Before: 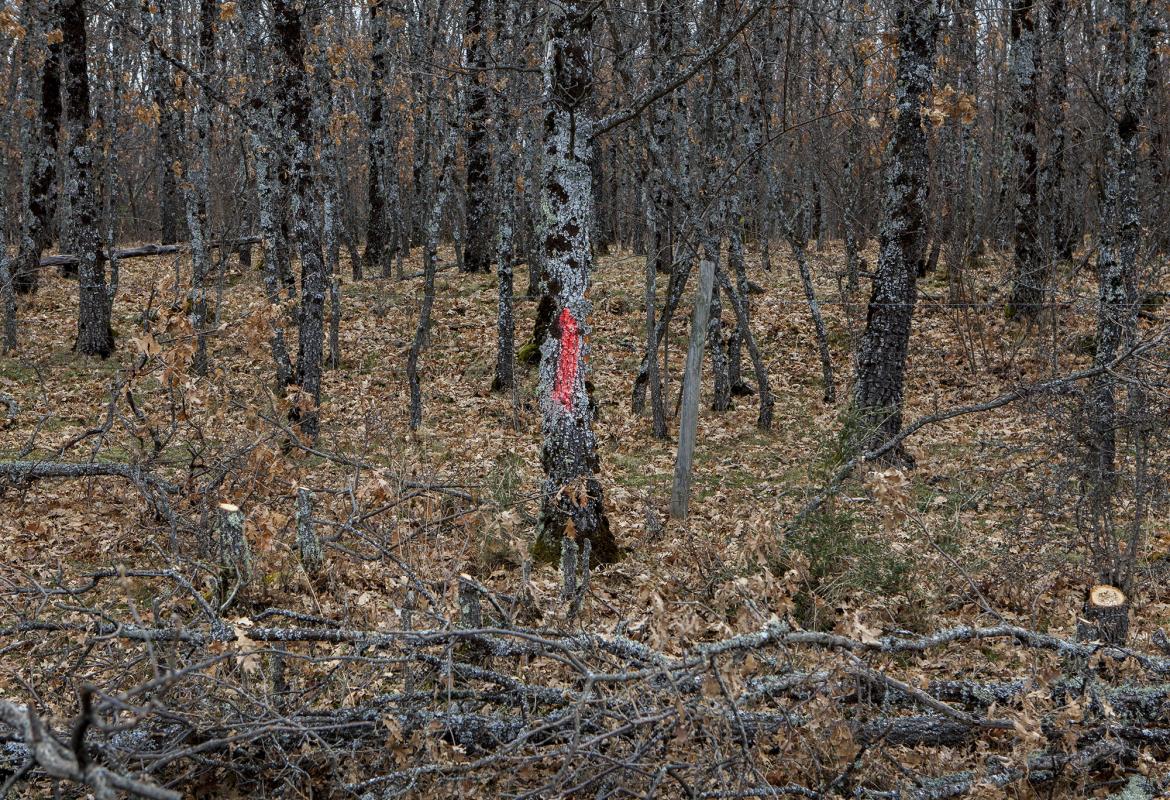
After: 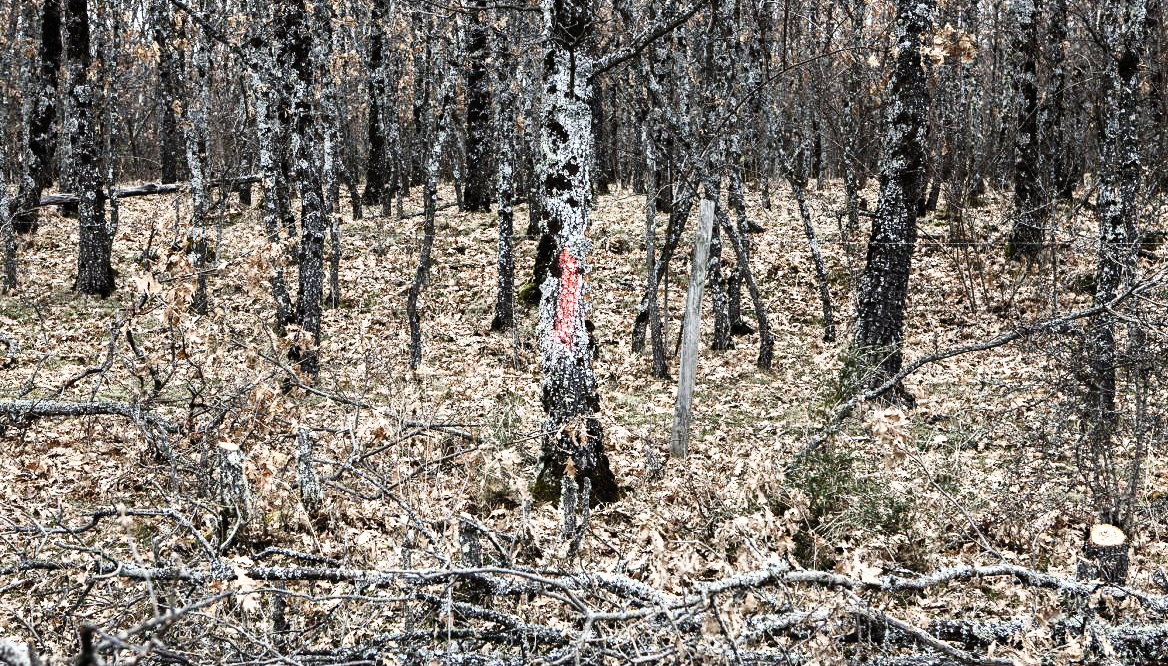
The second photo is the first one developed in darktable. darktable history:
contrast brightness saturation: contrast 0.57, brightness 0.57, saturation -0.34
tone curve: curves: ch0 [(0, 0) (0.003, 0.003) (0.011, 0.005) (0.025, 0.008) (0.044, 0.012) (0.069, 0.02) (0.1, 0.031) (0.136, 0.047) (0.177, 0.088) (0.224, 0.141) (0.277, 0.222) (0.335, 0.32) (0.399, 0.422) (0.468, 0.523) (0.543, 0.623) (0.623, 0.716) (0.709, 0.796) (0.801, 0.88) (0.898, 0.958) (1, 1)], preserve colors none
crop: top 7.625%, bottom 8.027%
